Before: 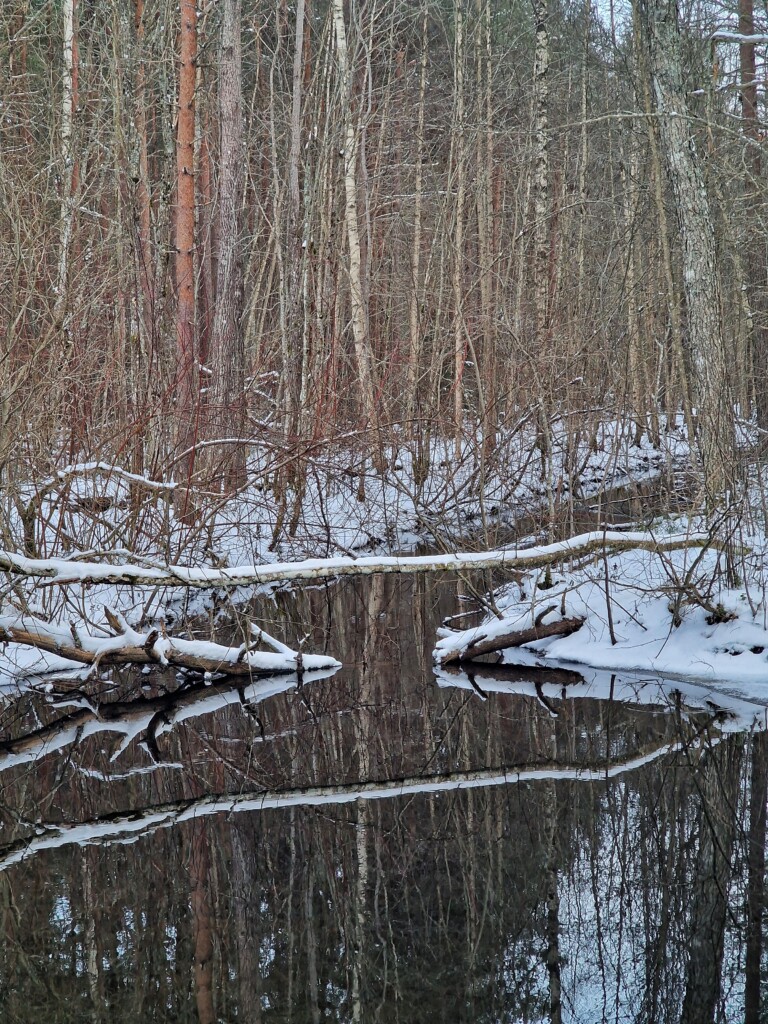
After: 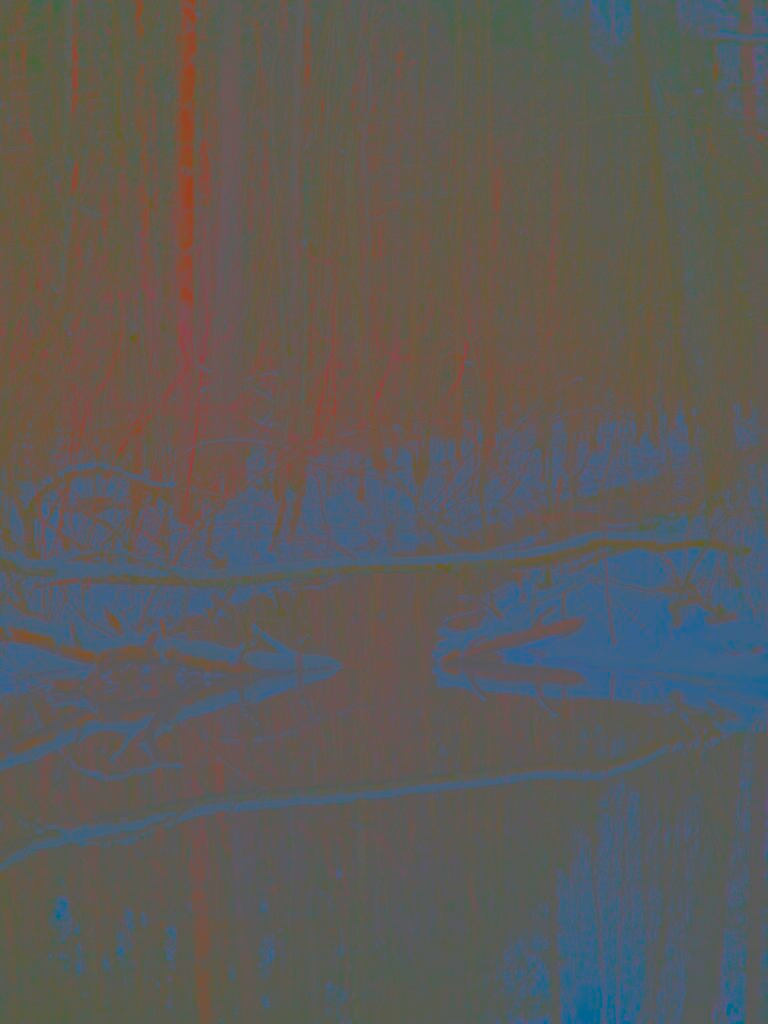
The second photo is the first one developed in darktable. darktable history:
sharpen: amount 0.217
exposure: compensate highlight preservation false
contrast brightness saturation: contrast -0.973, brightness -0.178, saturation 0.745
